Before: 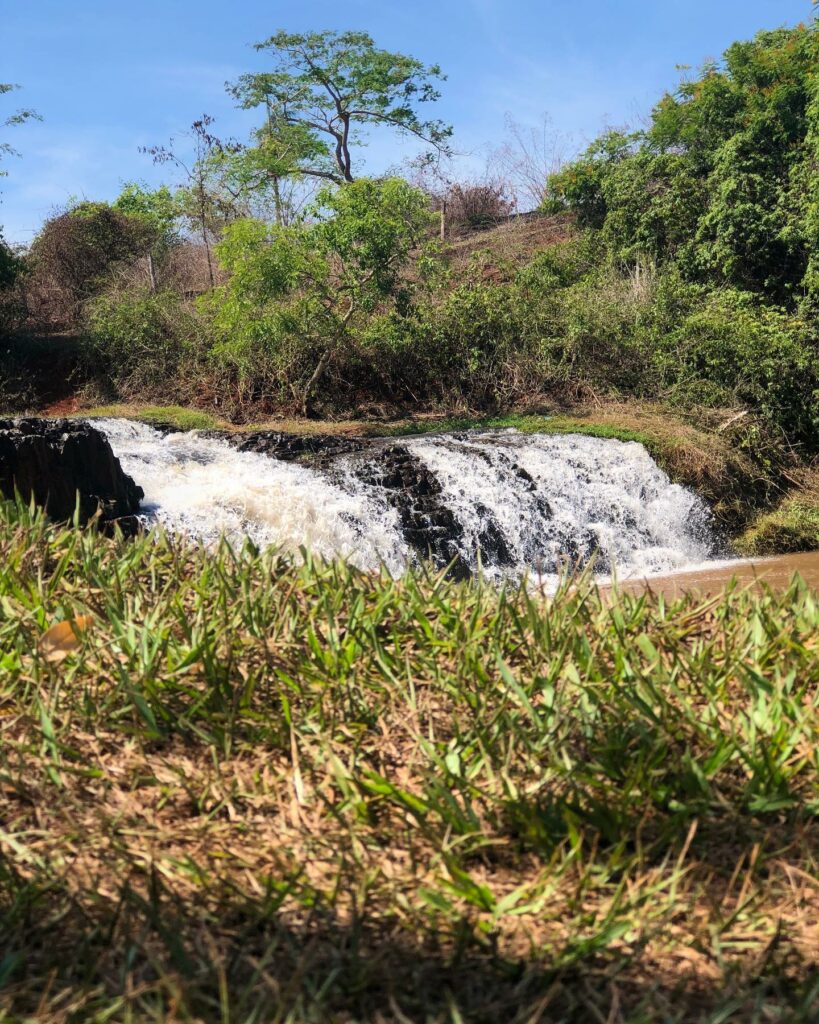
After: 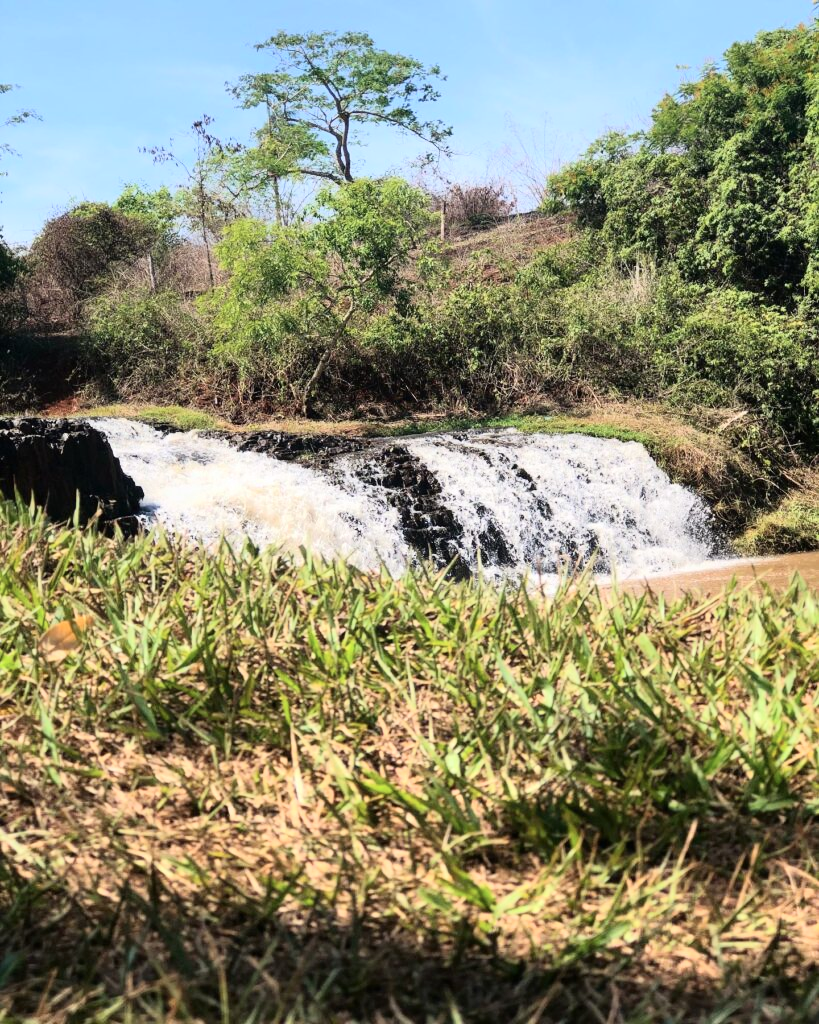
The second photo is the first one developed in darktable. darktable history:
contrast brightness saturation: brightness 0.151
tone curve: curves: ch0 [(0, 0) (0.003, 0.008) (0.011, 0.008) (0.025, 0.011) (0.044, 0.017) (0.069, 0.029) (0.1, 0.045) (0.136, 0.067) (0.177, 0.103) (0.224, 0.151) (0.277, 0.21) (0.335, 0.285) (0.399, 0.37) (0.468, 0.462) (0.543, 0.568) (0.623, 0.679) (0.709, 0.79) (0.801, 0.876) (0.898, 0.936) (1, 1)], color space Lab, independent channels, preserve colors none
